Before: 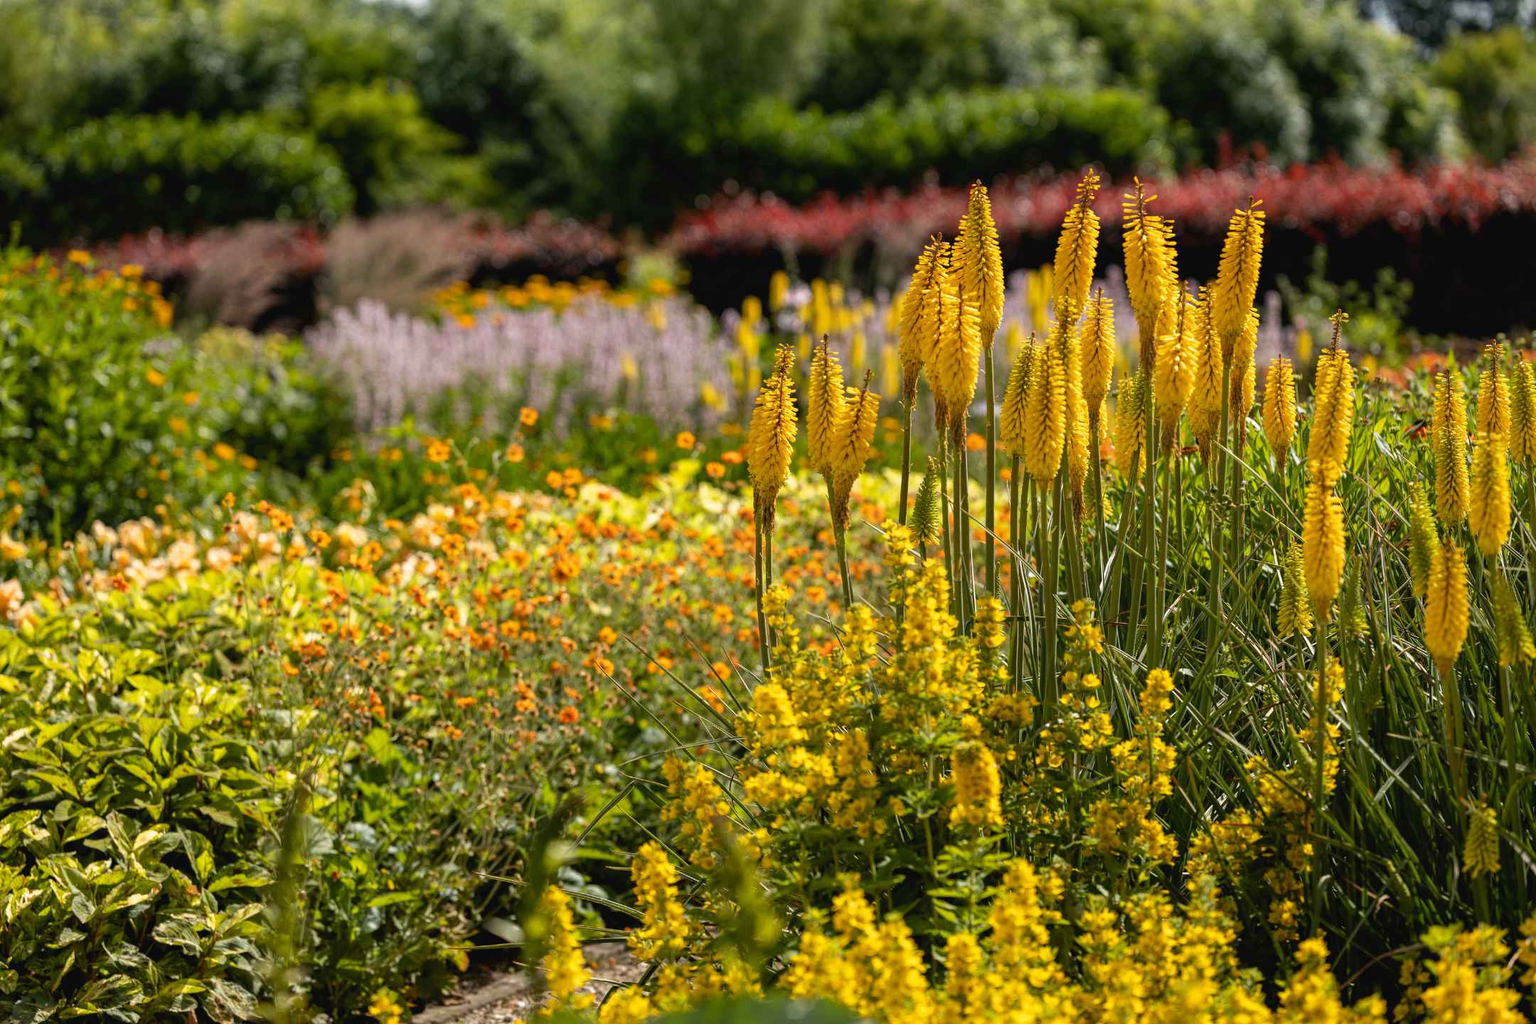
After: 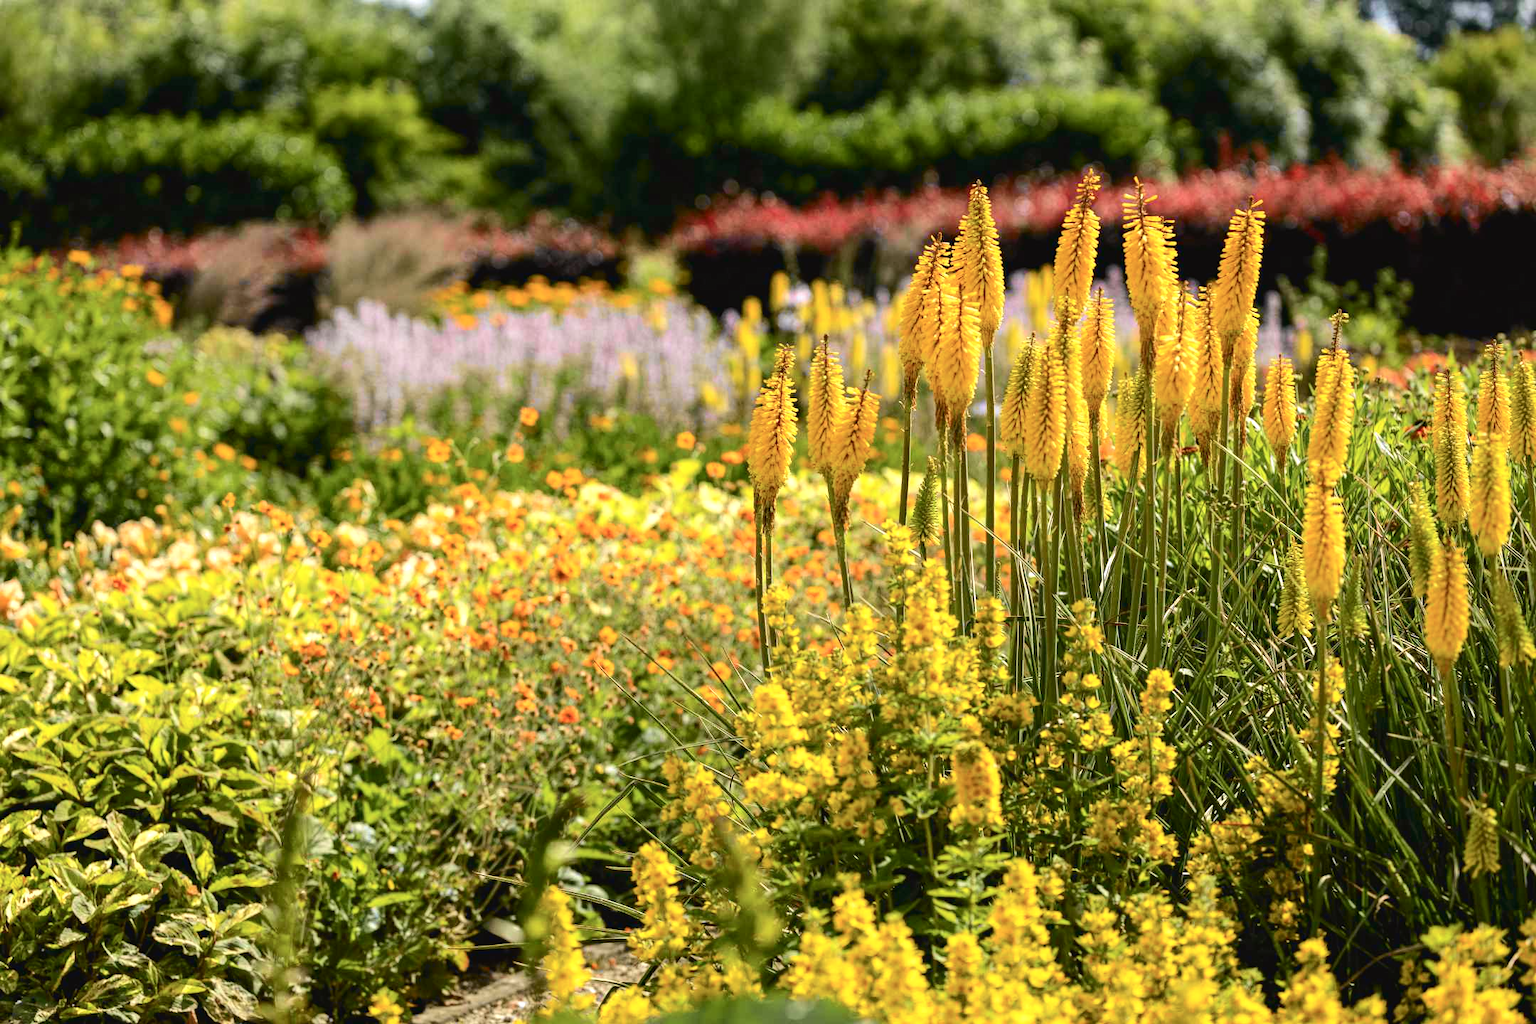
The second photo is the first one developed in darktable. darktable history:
exposure: black level correction 0, exposure 0.395 EV, compensate exposure bias true, compensate highlight preservation false
tone curve: curves: ch0 [(0, 0.024) (0.049, 0.038) (0.176, 0.162) (0.33, 0.331) (0.432, 0.475) (0.601, 0.665) (0.843, 0.876) (1, 1)]; ch1 [(0, 0) (0.339, 0.358) (0.445, 0.439) (0.476, 0.47) (0.504, 0.504) (0.53, 0.511) (0.557, 0.558) (0.627, 0.635) (0.728, 0.746) (1, 1)]; ch2 [(0, 0) (0.327, 0.324) (0.417, 0.44) (0.46, 0.453) (0.502, 0.504) (0.526, 0.52) (0.54, 0.564) (0.606, 0.626) (0.76, 0.75) (1, 1)], color space Lab, independent channels, preserve colors none
color calibration: illuminant custom, x 0.348, y 0.365, temperature 4924.79 K
